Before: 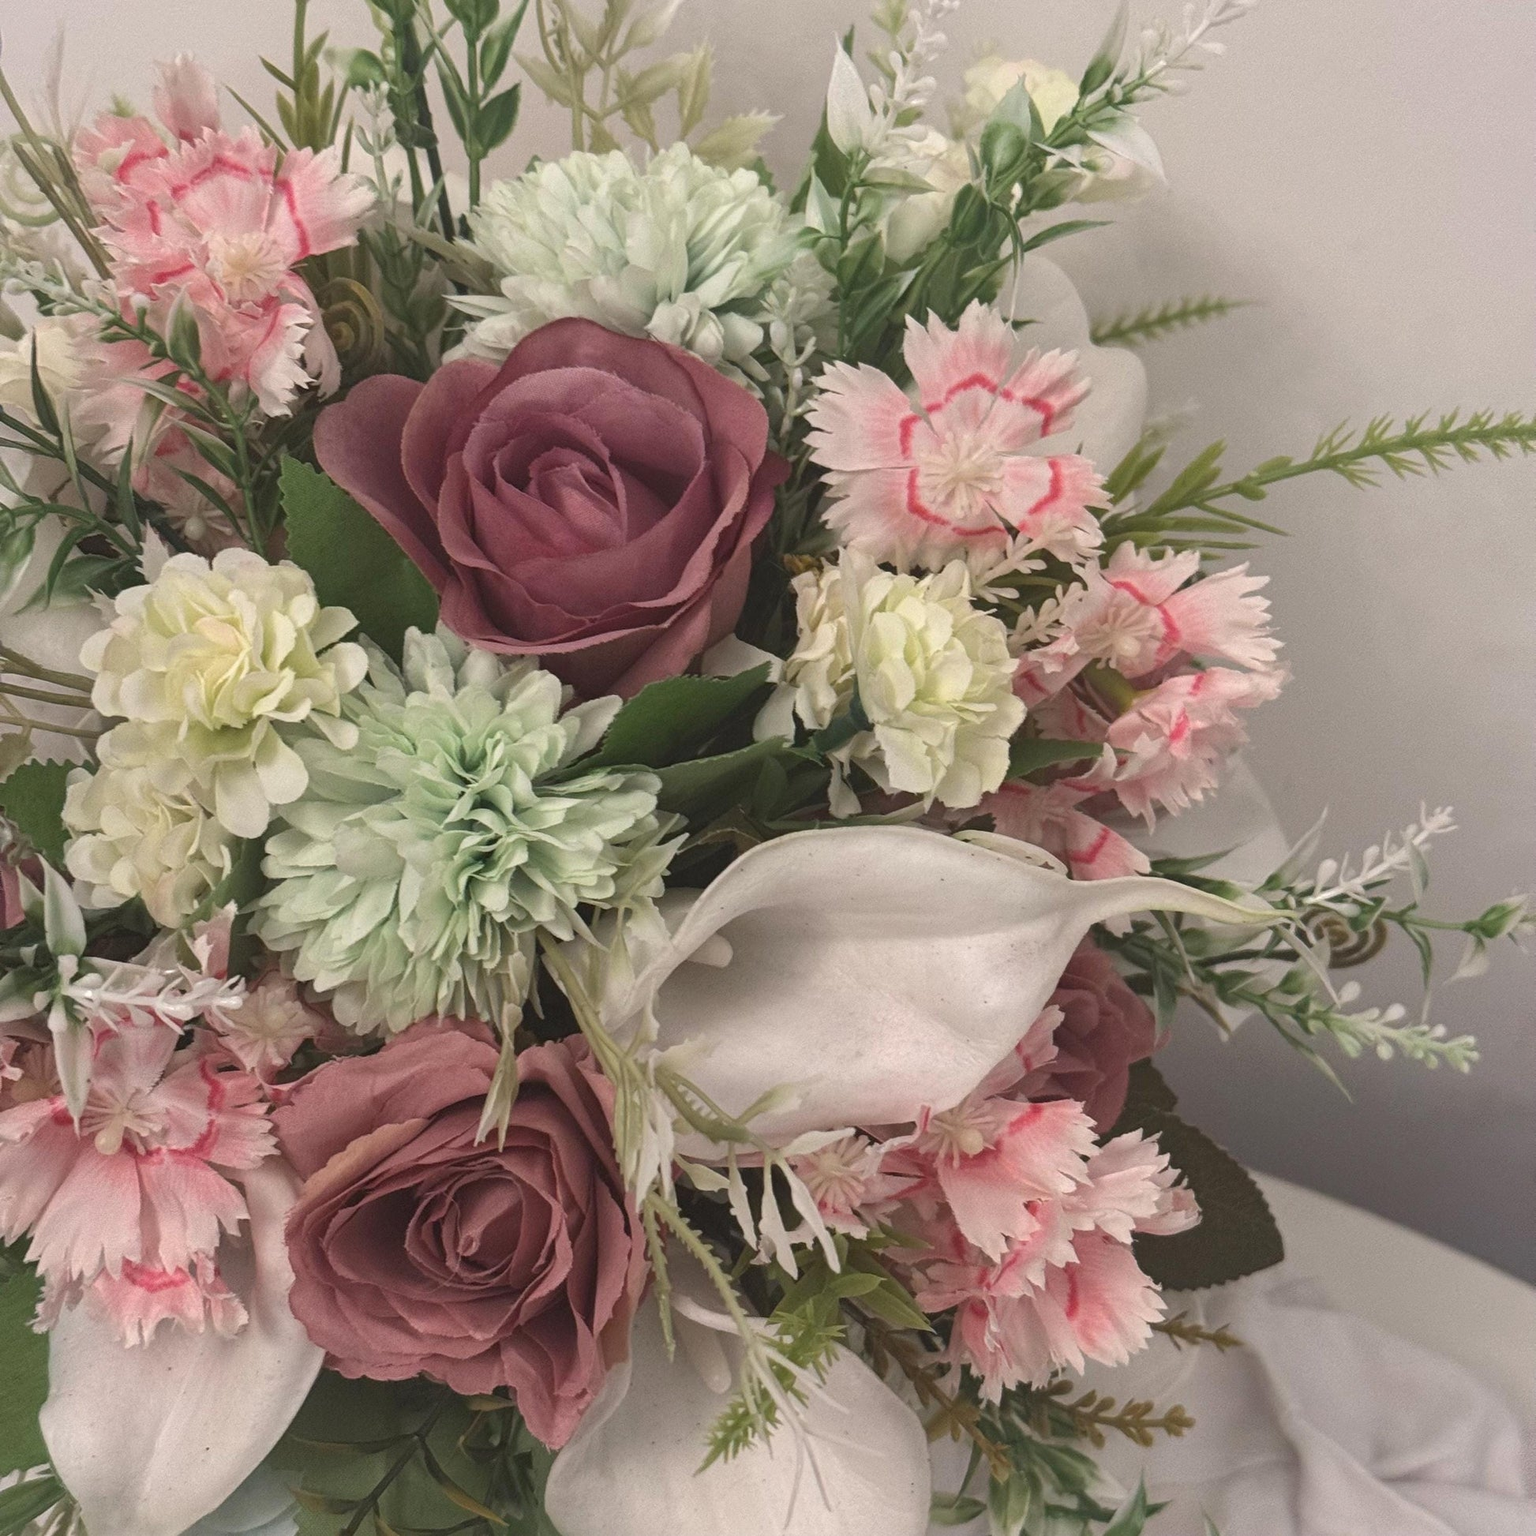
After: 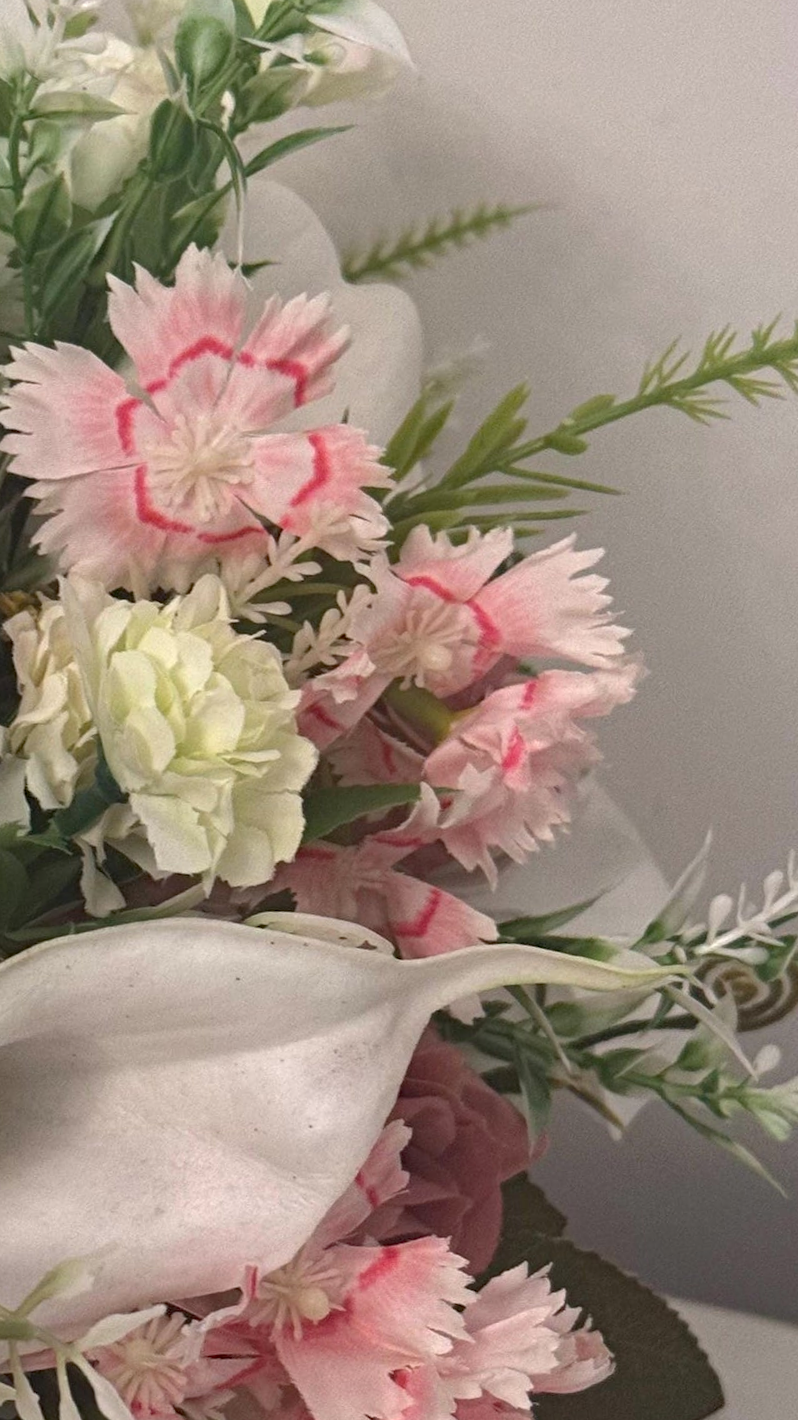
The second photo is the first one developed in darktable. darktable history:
crop and rotate: left 49.936%, top 10.094%, right 13.136%, bottom 24.256%
haze removal: compatibility mode true, adaptive false
rotate and perspective: rotation -6.83°, automatic cropping off
tone equalizer: on, module defaults
